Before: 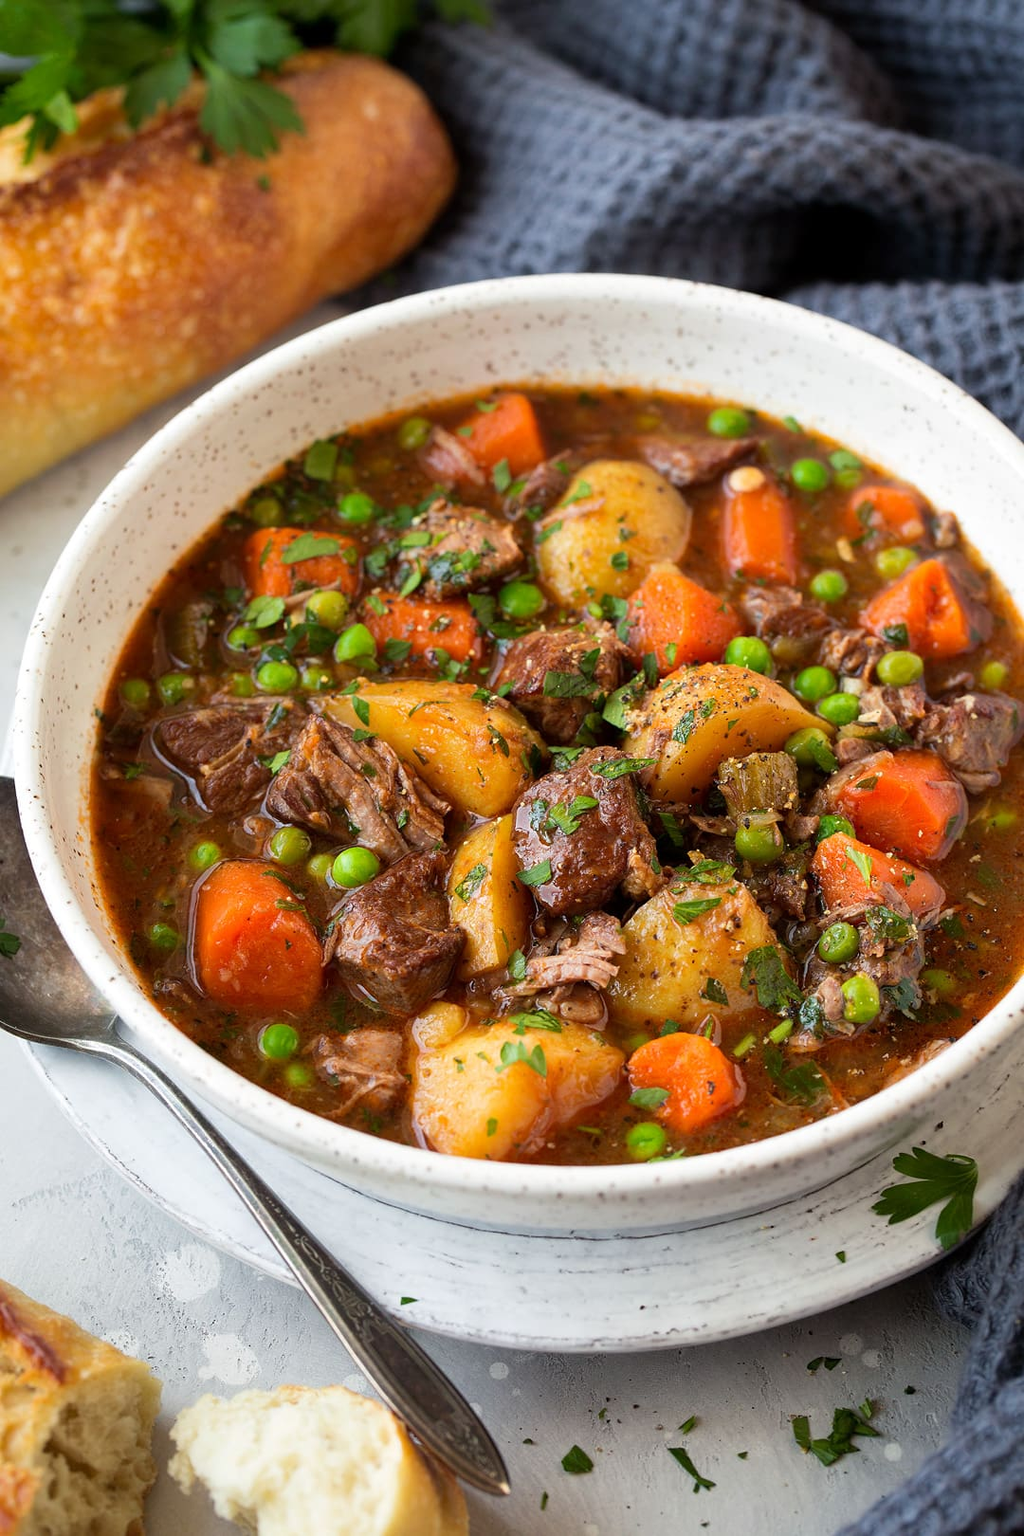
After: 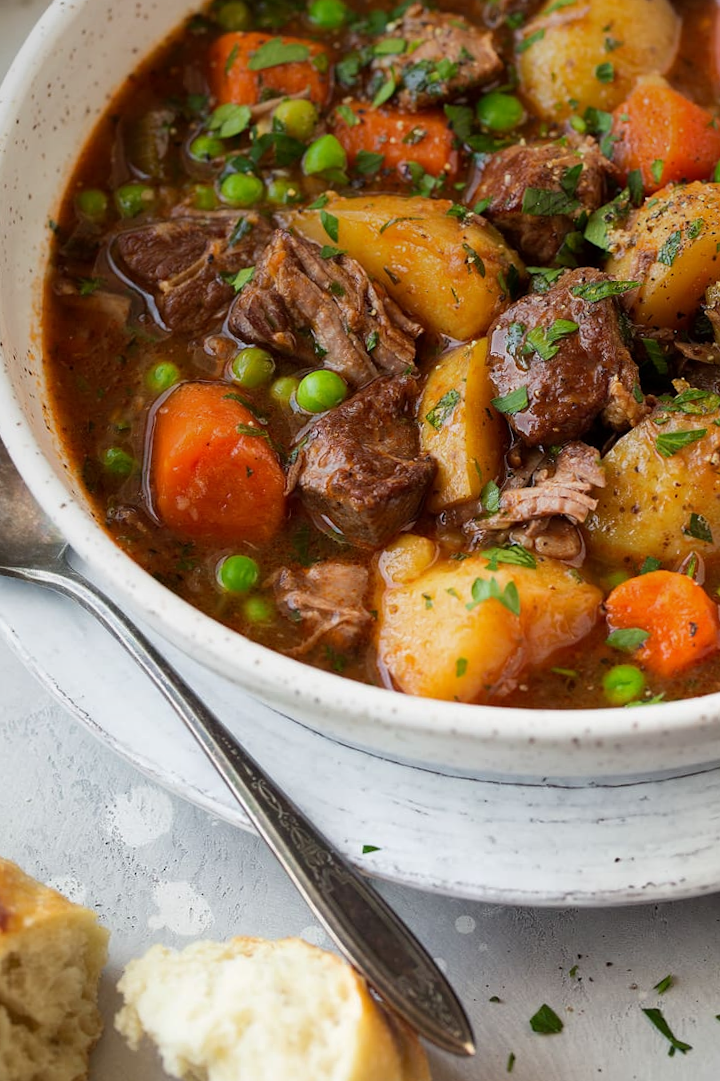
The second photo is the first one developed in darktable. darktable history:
crop and rotate: angle -0.82°, left 3.85%, top 31.828%, right 27.992%
graduated density: on, module defaults
